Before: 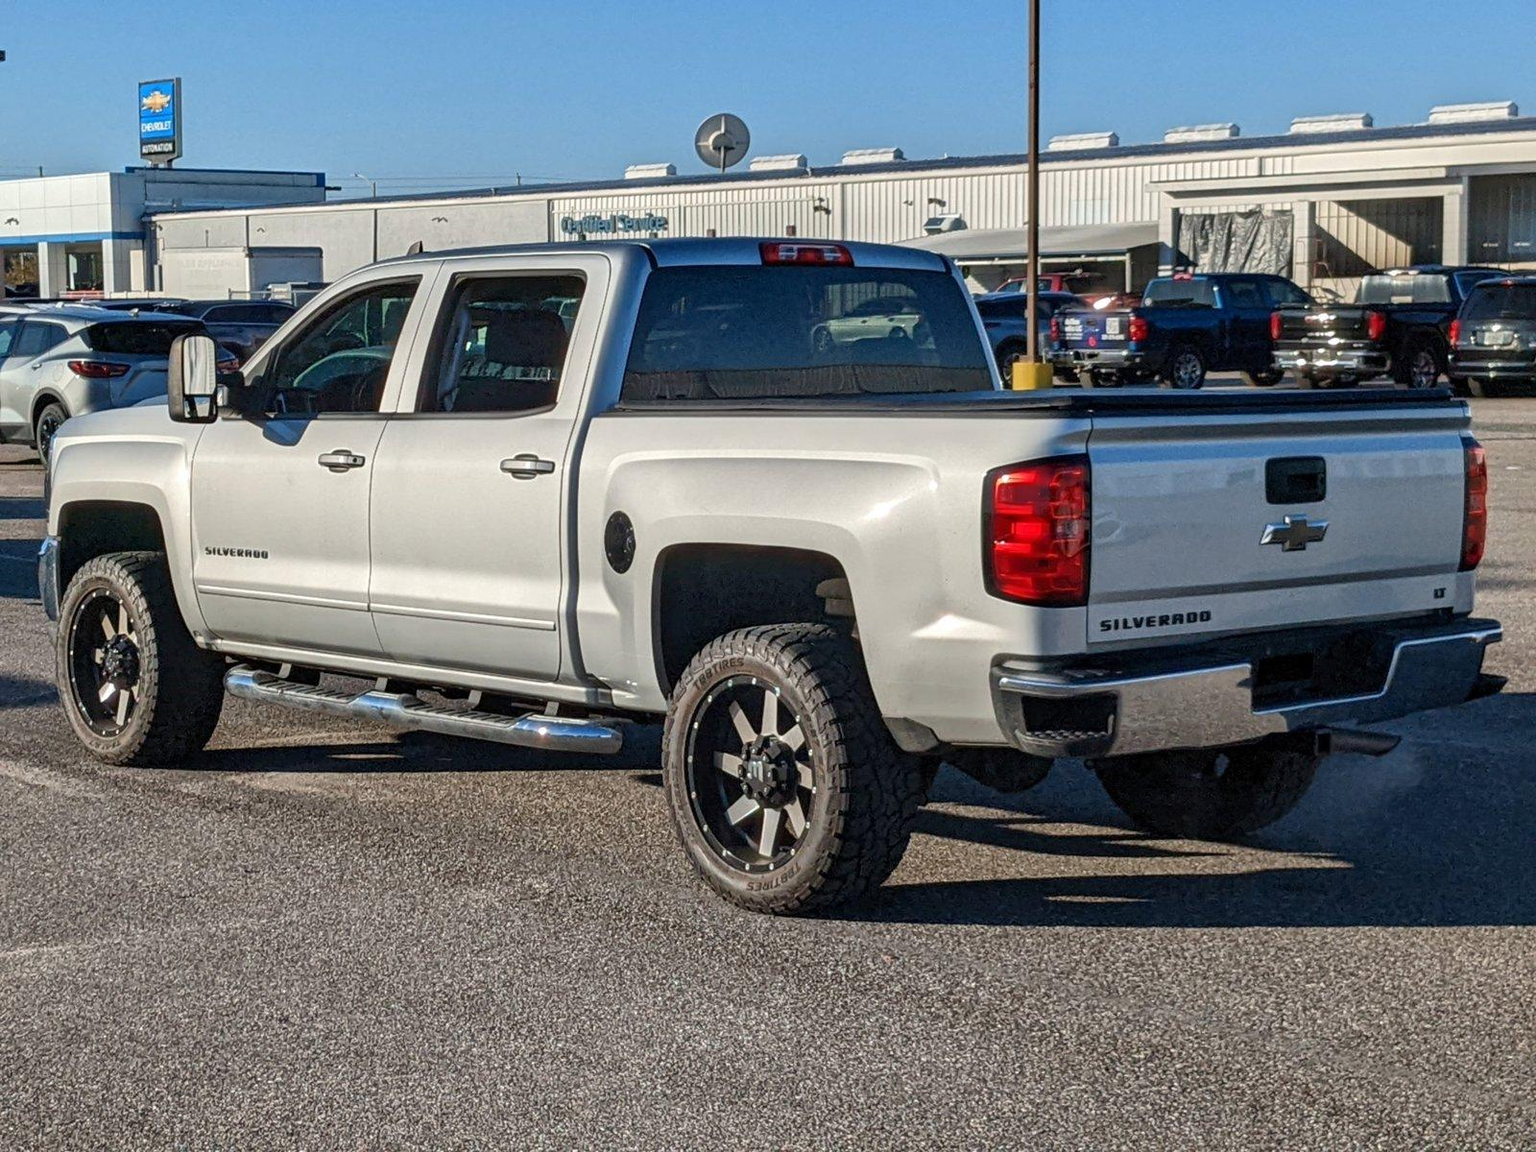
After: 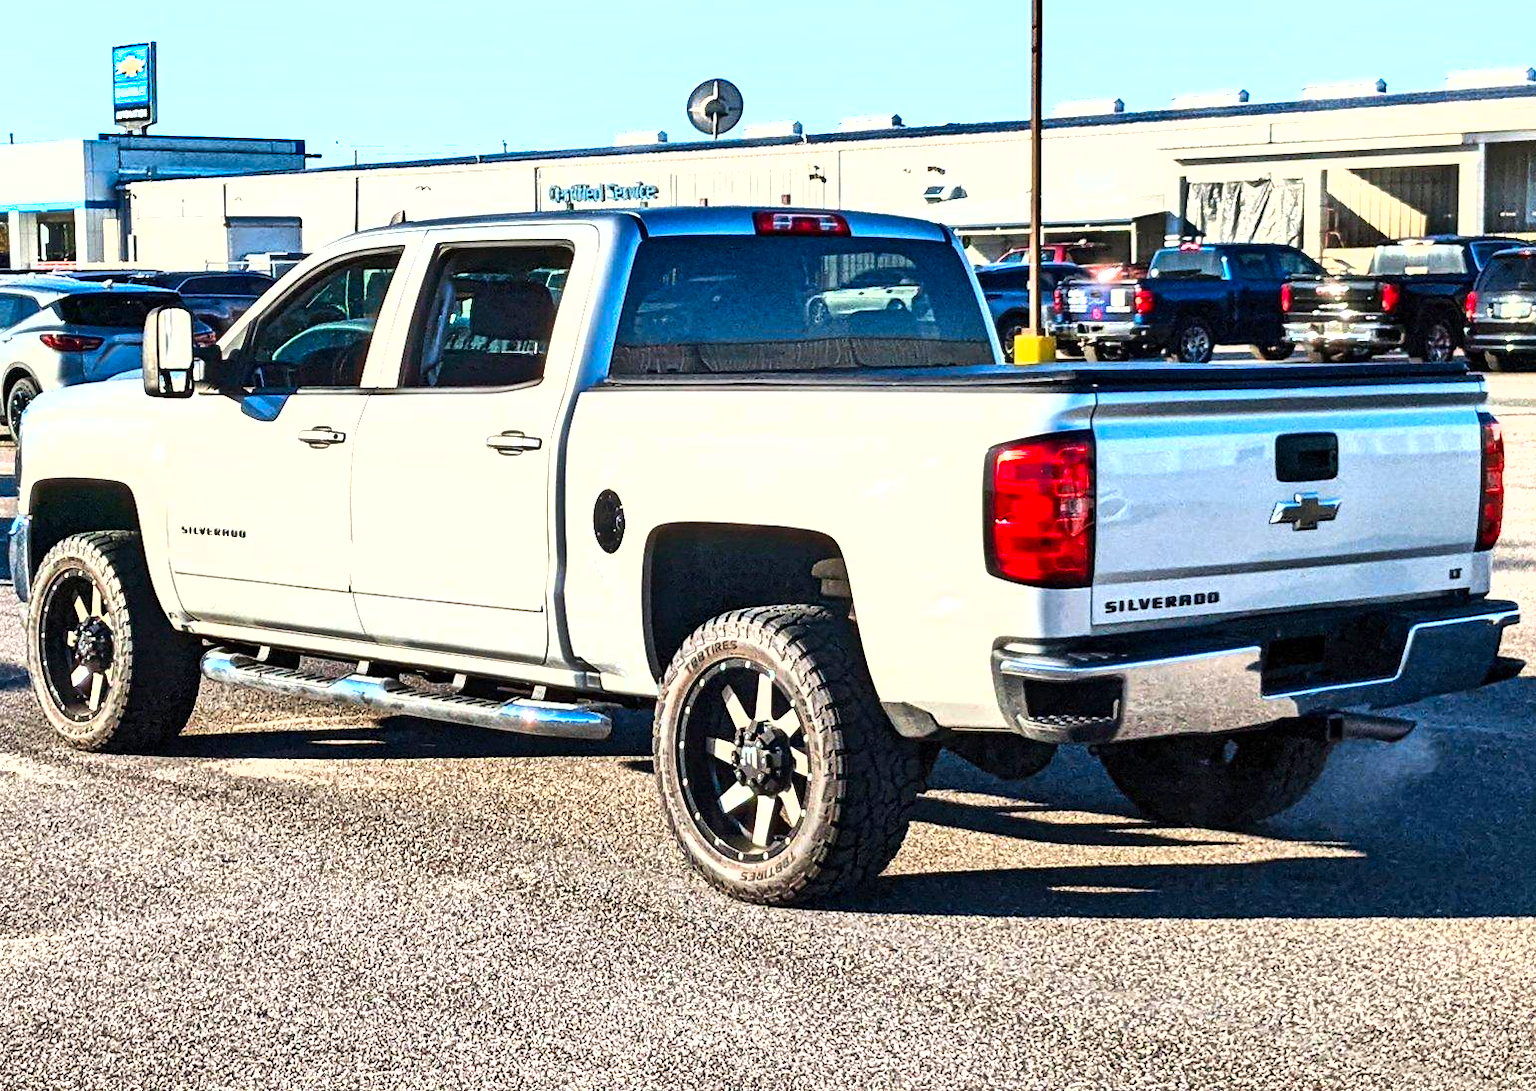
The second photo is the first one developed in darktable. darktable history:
levels: levels [0, 0.499, 1]
crop: left 1.964%, top 3.251%, right 1.122%, bottom 4.933%
tone equalizer: -8 EV -0.75 EV, -7 EV -0.7 EV, -6 EV -0.6 EV, -5 EV -0.4 EV, -3 EV 0.4 EV, -2 EV 0.6 EV, -1 EV 0.7 EV, +0 EV 0.75 EV, edges refinement/feathering 500, mask exposure compensation -1.57 EV, preserve details no
exposure: exposure 1.137 EV, compensate highlight preservation false
shadows and highlights: shadows 40, highlights -54, highlights color adjustment 46%, low approximation 0.01, soften with gaussian
contrast brightness saturation: contrast 0.09, saturation 0.28
